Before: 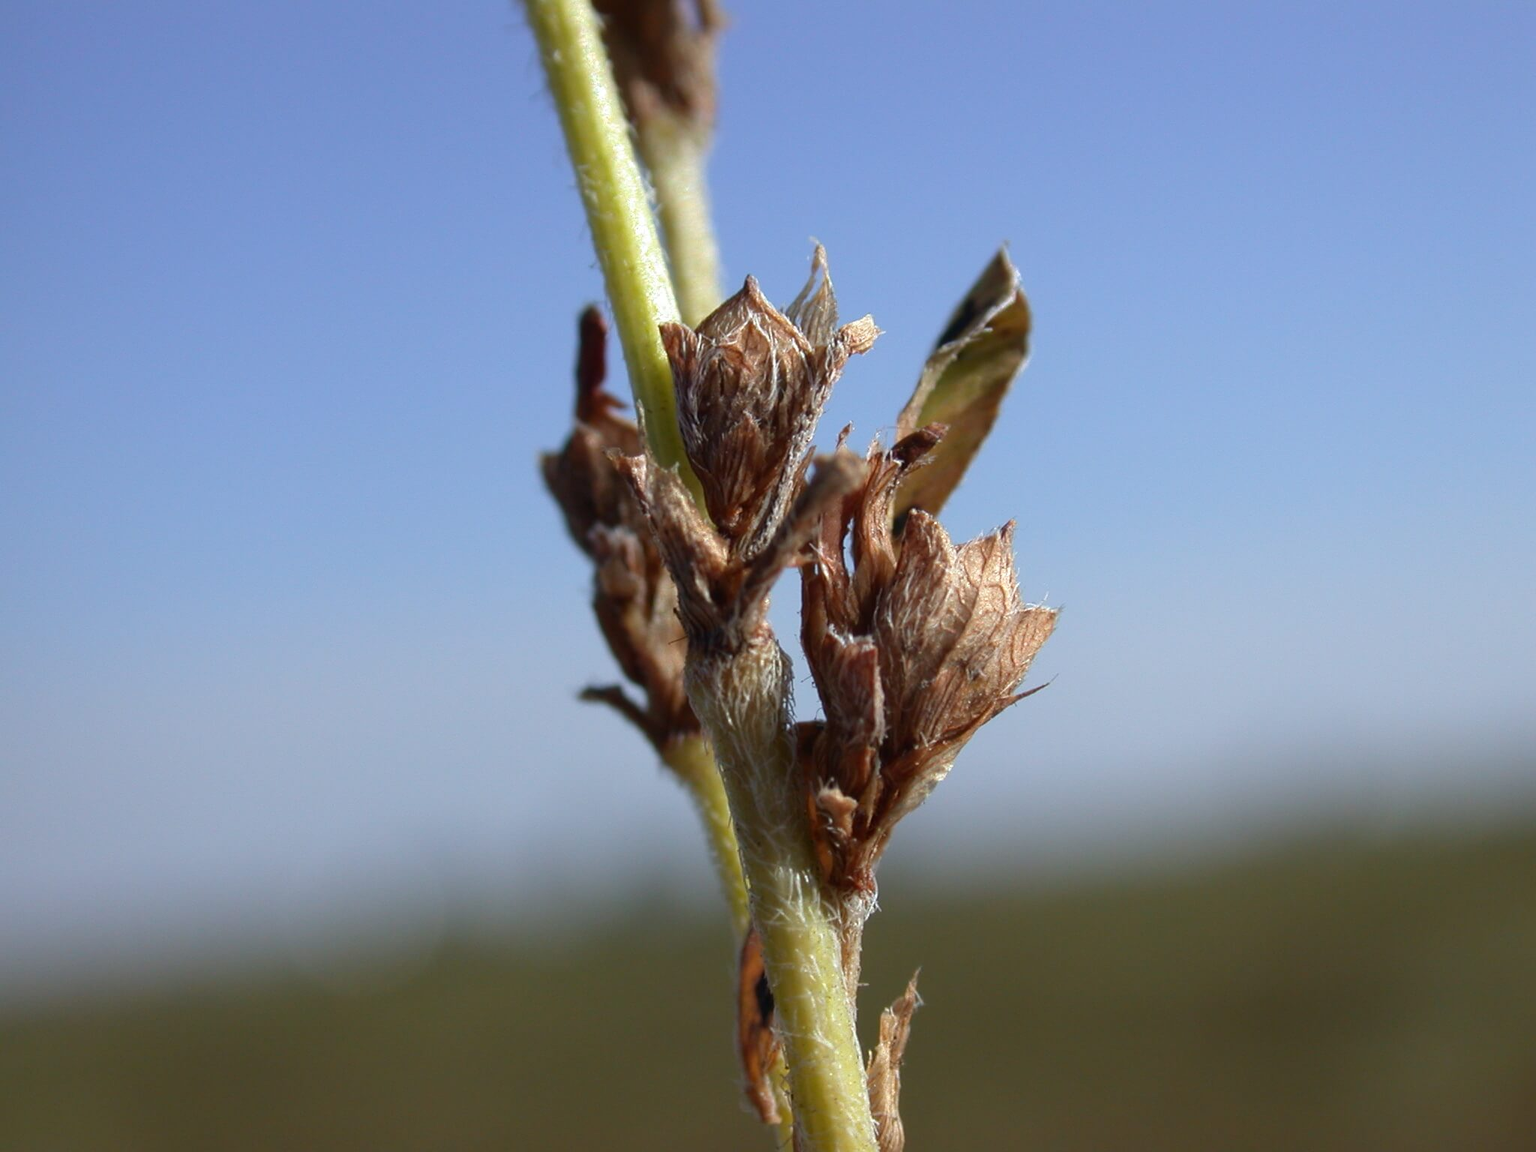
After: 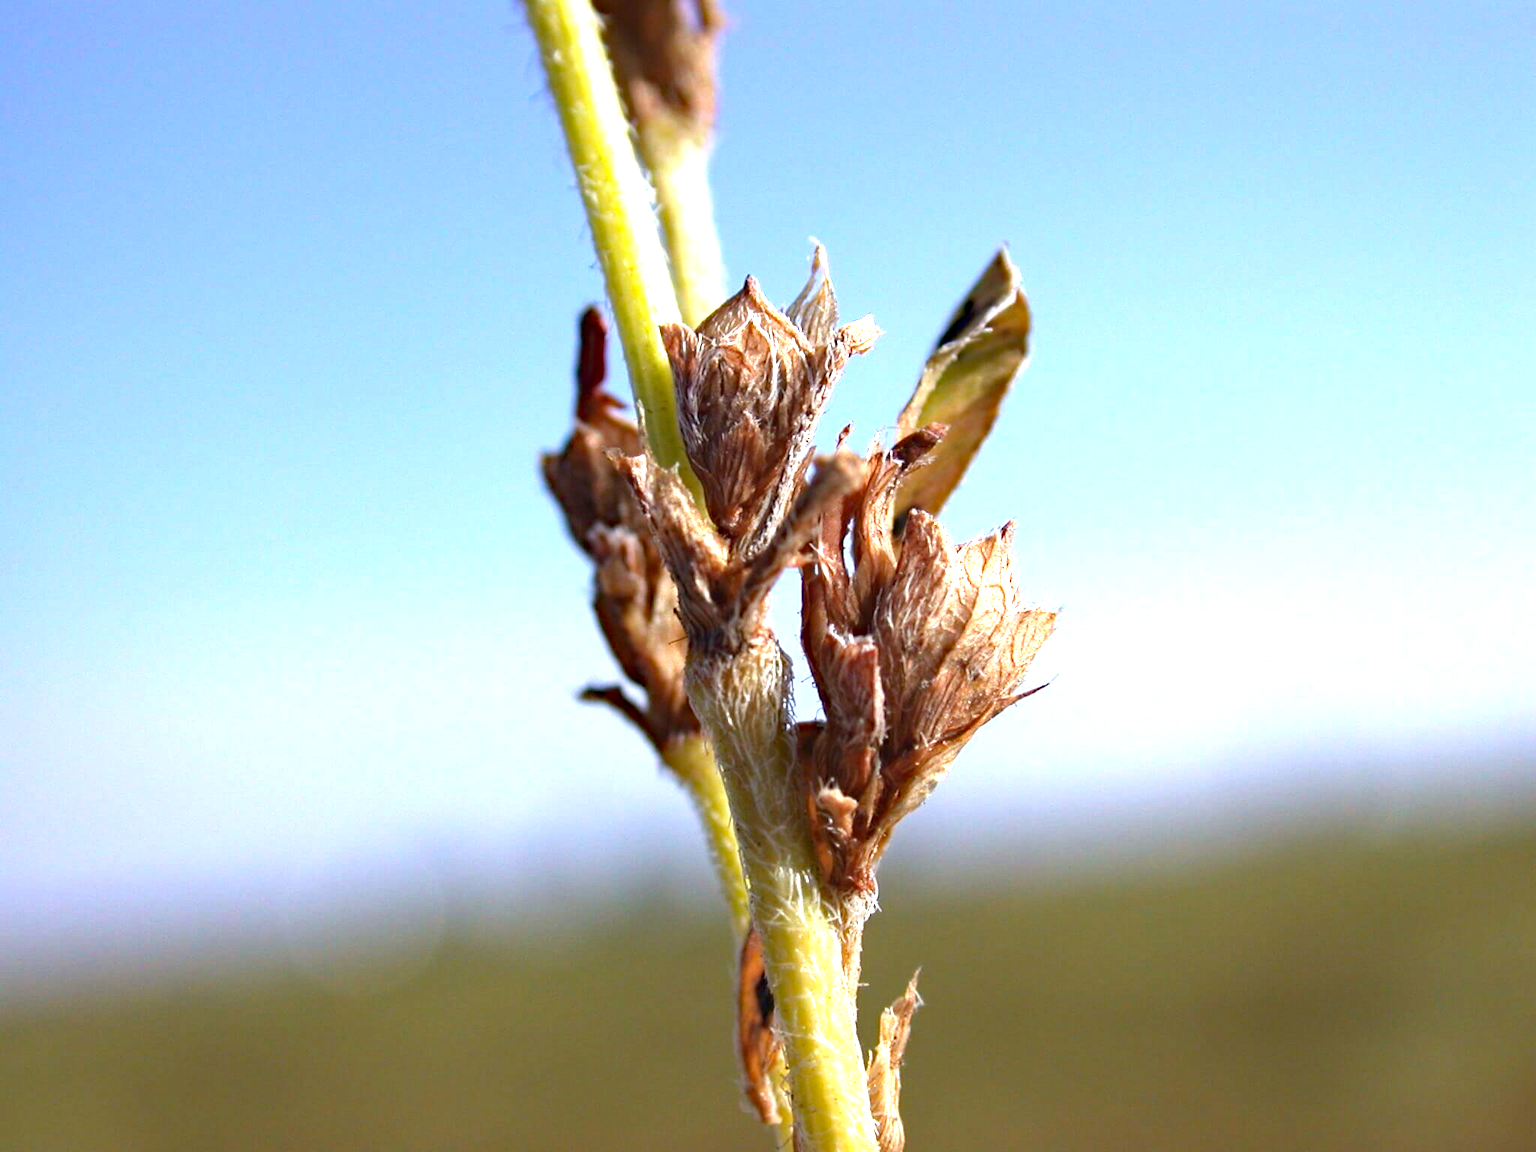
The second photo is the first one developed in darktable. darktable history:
color calibration: illuminant custom, x 0.347, y 0.366, temperature 4963.96 K
exposure: black level correction 0, exposure 1.444 EV, compensate exposure bias true, compensate highlight preservation false
haze removal: strength 0.414, compatibility mode true, adaptive false
